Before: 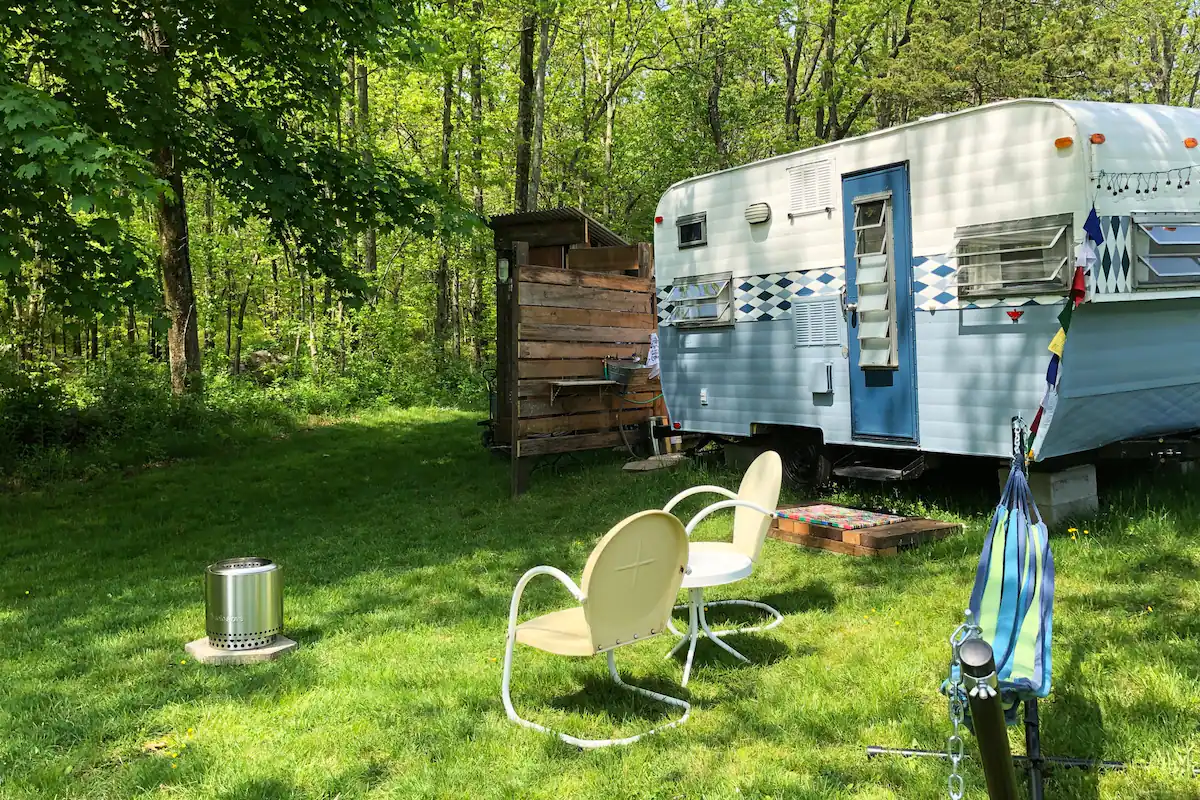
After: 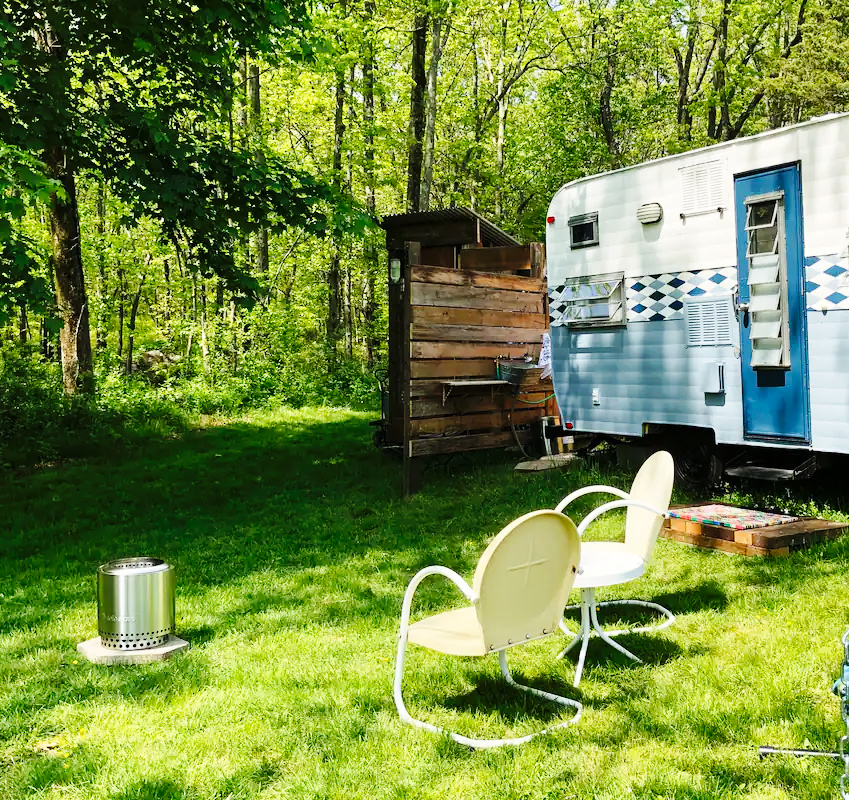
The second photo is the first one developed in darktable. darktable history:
base curve: curves: ch0 [(0, 0) (0.036, 0.025) (0.121, 0.166) (0.206, 0.329) (0.605, 0.79) (1, 1)], preserve colors none
crop and rotate: left 9.073%, right 20.137%
shadows and highlights: radius 262.19, soften with gaussian
